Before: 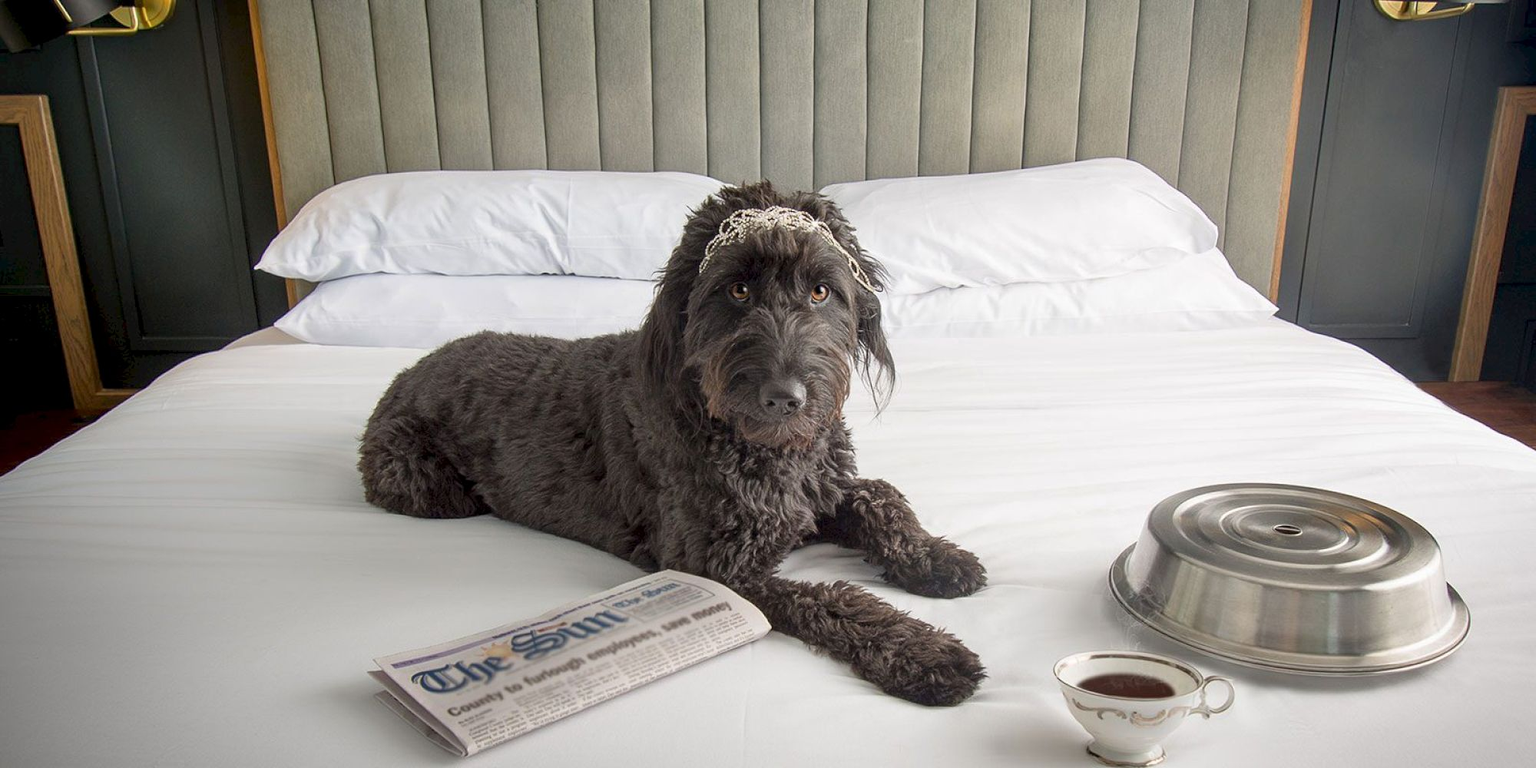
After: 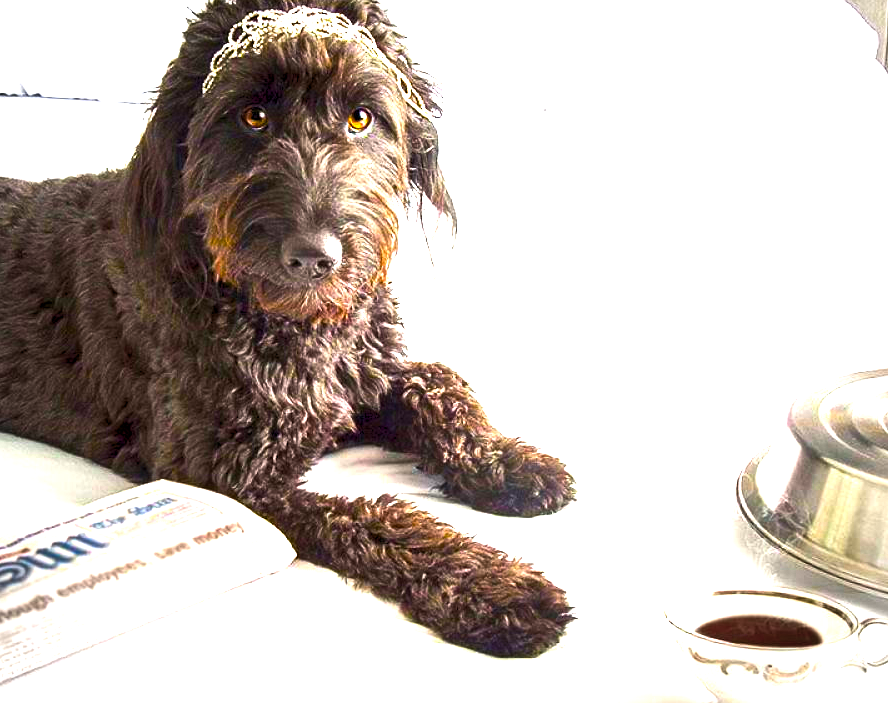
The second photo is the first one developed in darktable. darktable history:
color balance rgb: linear chroma grading › global chroma 20%, perceptual saturation grading › global saturation 65%, perceptual saturation grading › highlights 60%, perceptual saturation grading › mid-tones 50%, perceptual saturation grading › shadows 50%, perceptual brilliance grading › global brilliance 30%, perceptual brilliance grading › highlights 50%, perceptual brilliance grading › mid-tones 50%, perceptual brilliance grading › shadows -22%, global vibrance 20%
vignetting: automatic ratio true
crop: left 35.432%, top 26.233%, right 20.145%, bottom 3.432%
